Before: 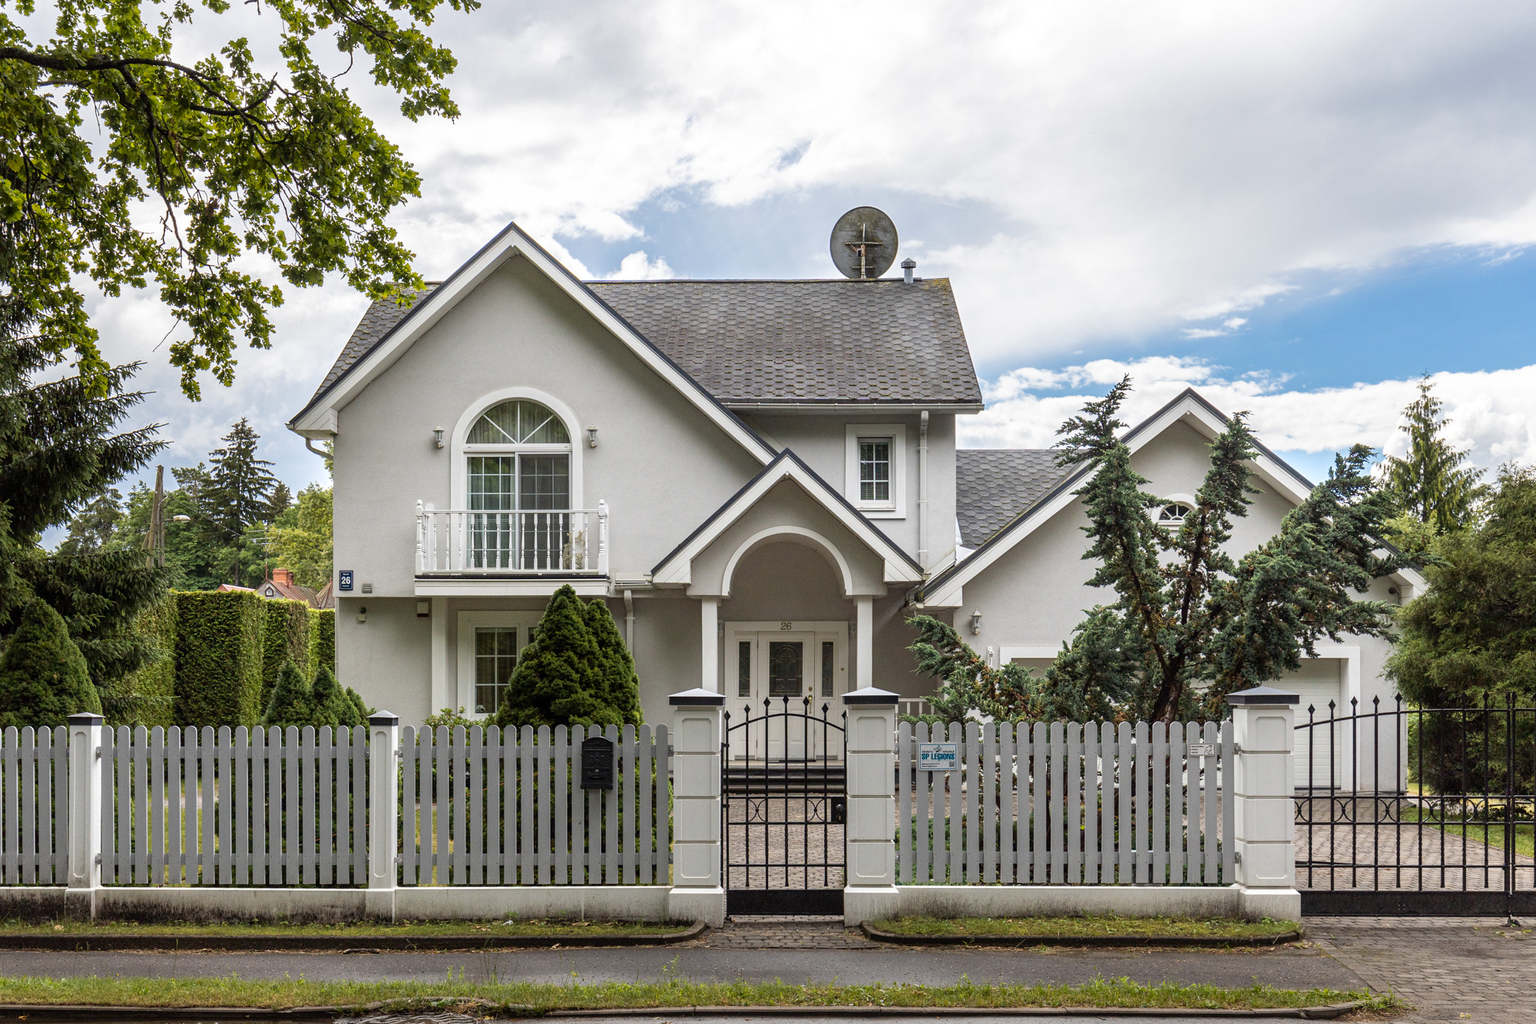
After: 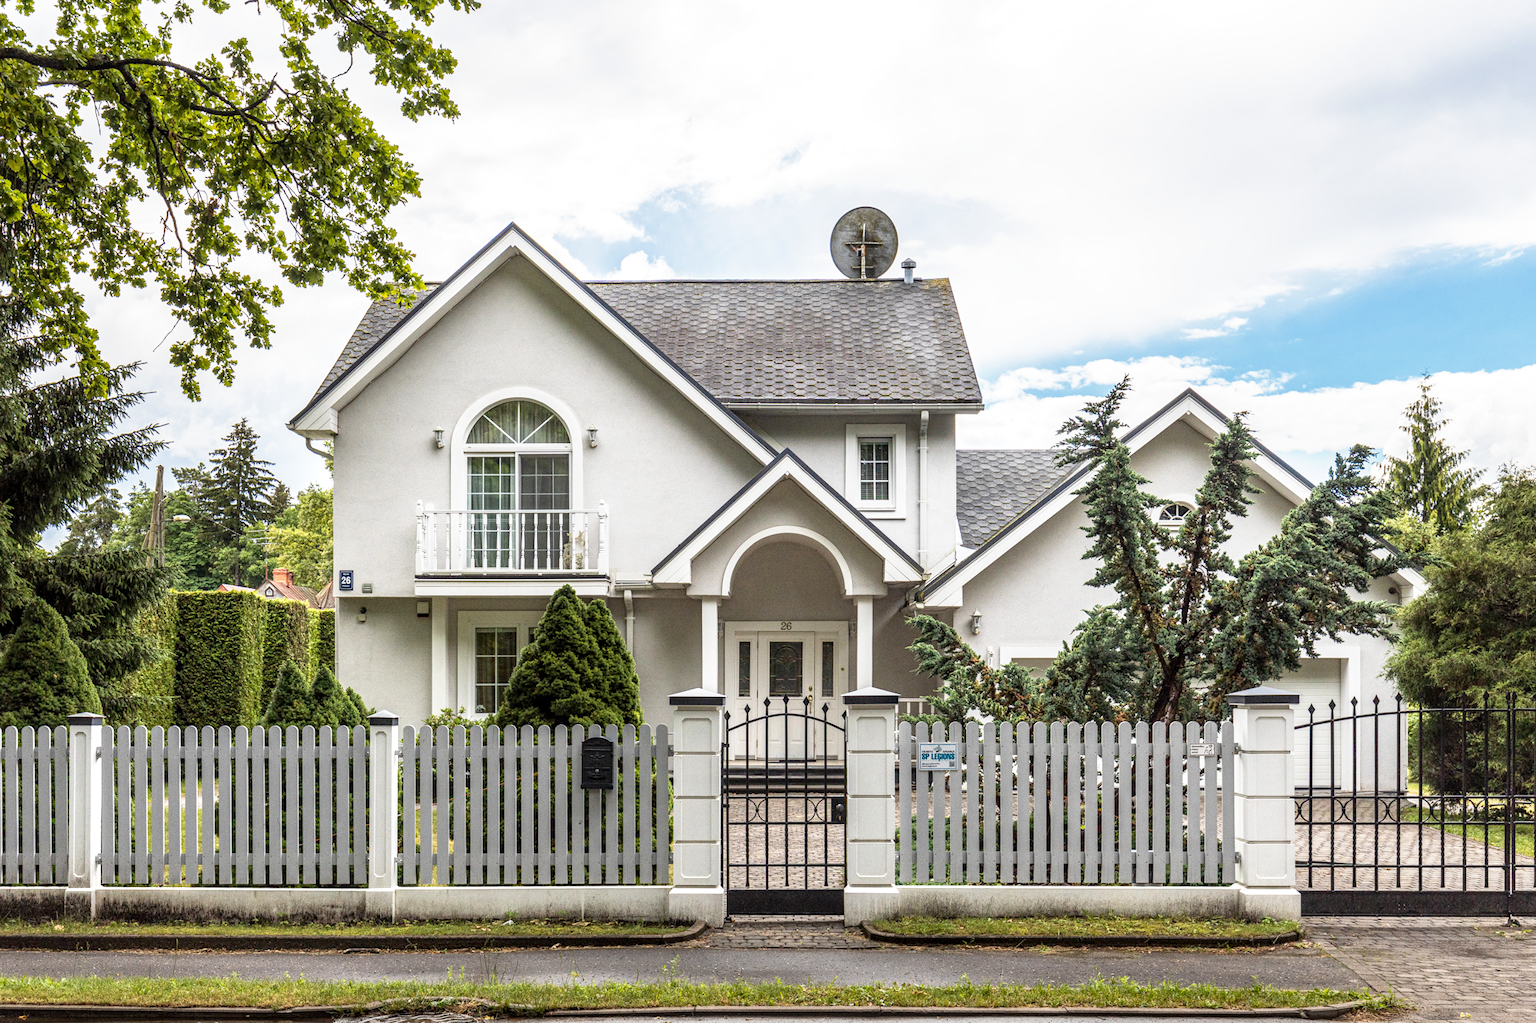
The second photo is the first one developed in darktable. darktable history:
local contrast: on, module defaults
base curve: curves: ch0 [(0, 0) (0.557, 0.834) (1, 1)], preserve colors none
exposure: compensate exposure bias true, compensate highlight preservation false
